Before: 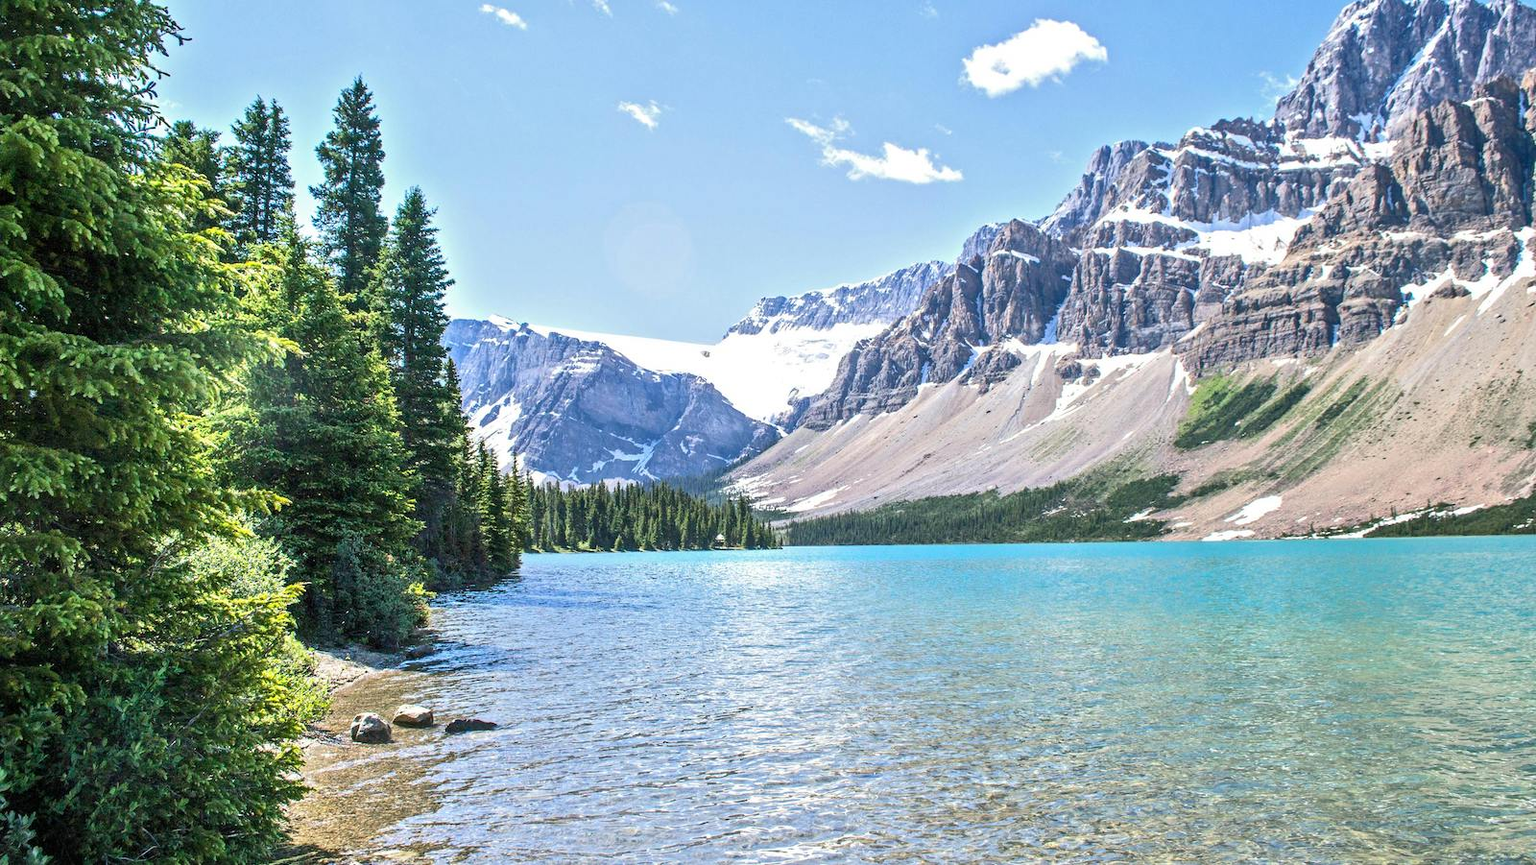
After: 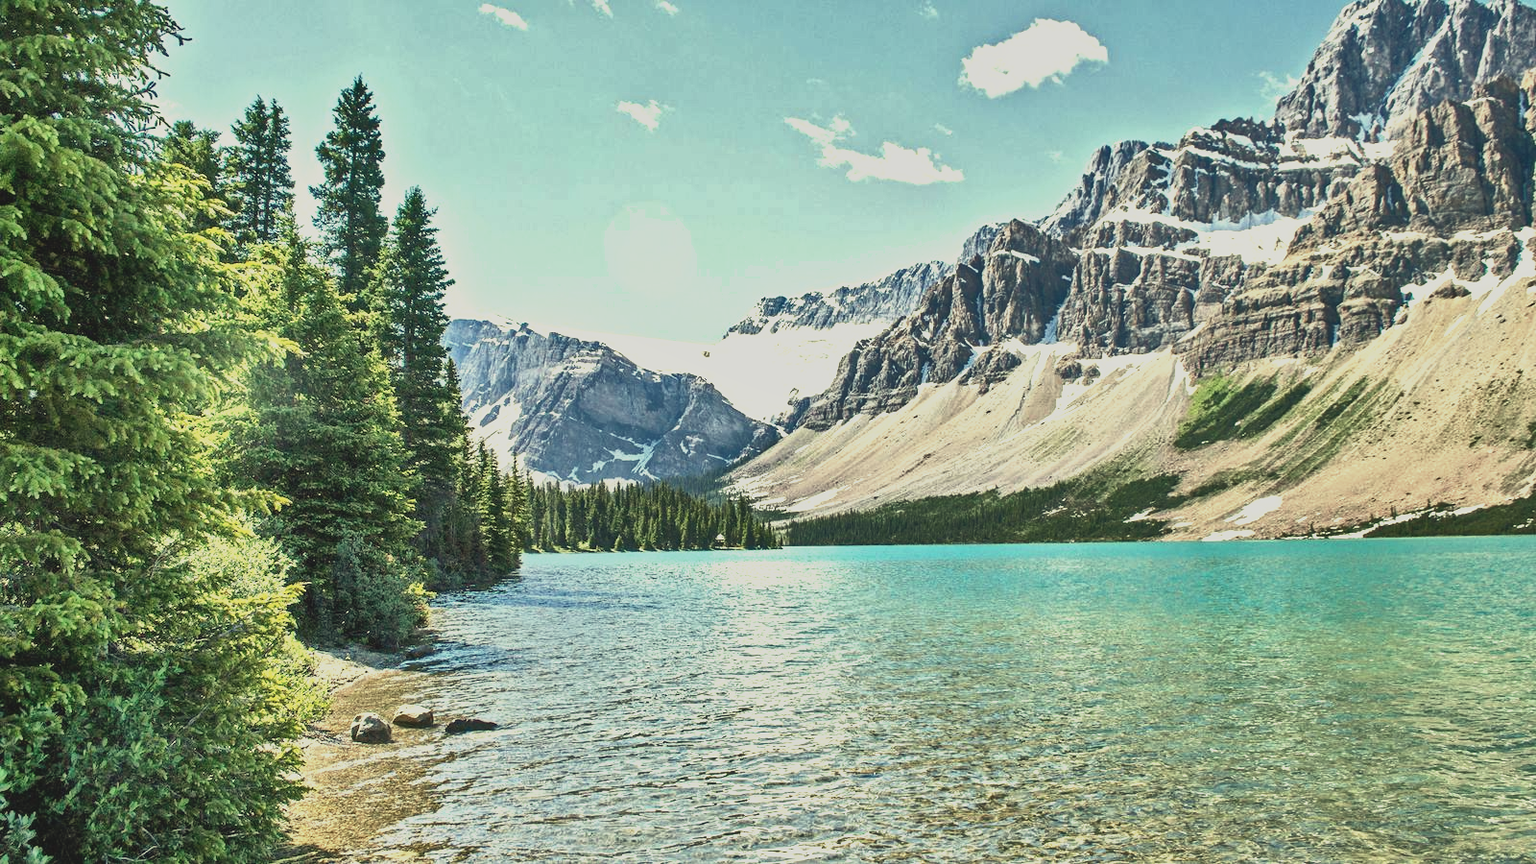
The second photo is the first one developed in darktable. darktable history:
exposure: exposure 0.137 EV
highlight reconstruction: method clip highlights, clipping threshold 0
contrast brightness saturation: contrast -0.25, brightness -0.09, saturation -0.21
white balance: red 1.006, blue 0.807
shadows and highlights: white point adjustment 10, highlights -64.21, compress 30.53%, highlights color adjustment 51.58%, soften with gaussian
